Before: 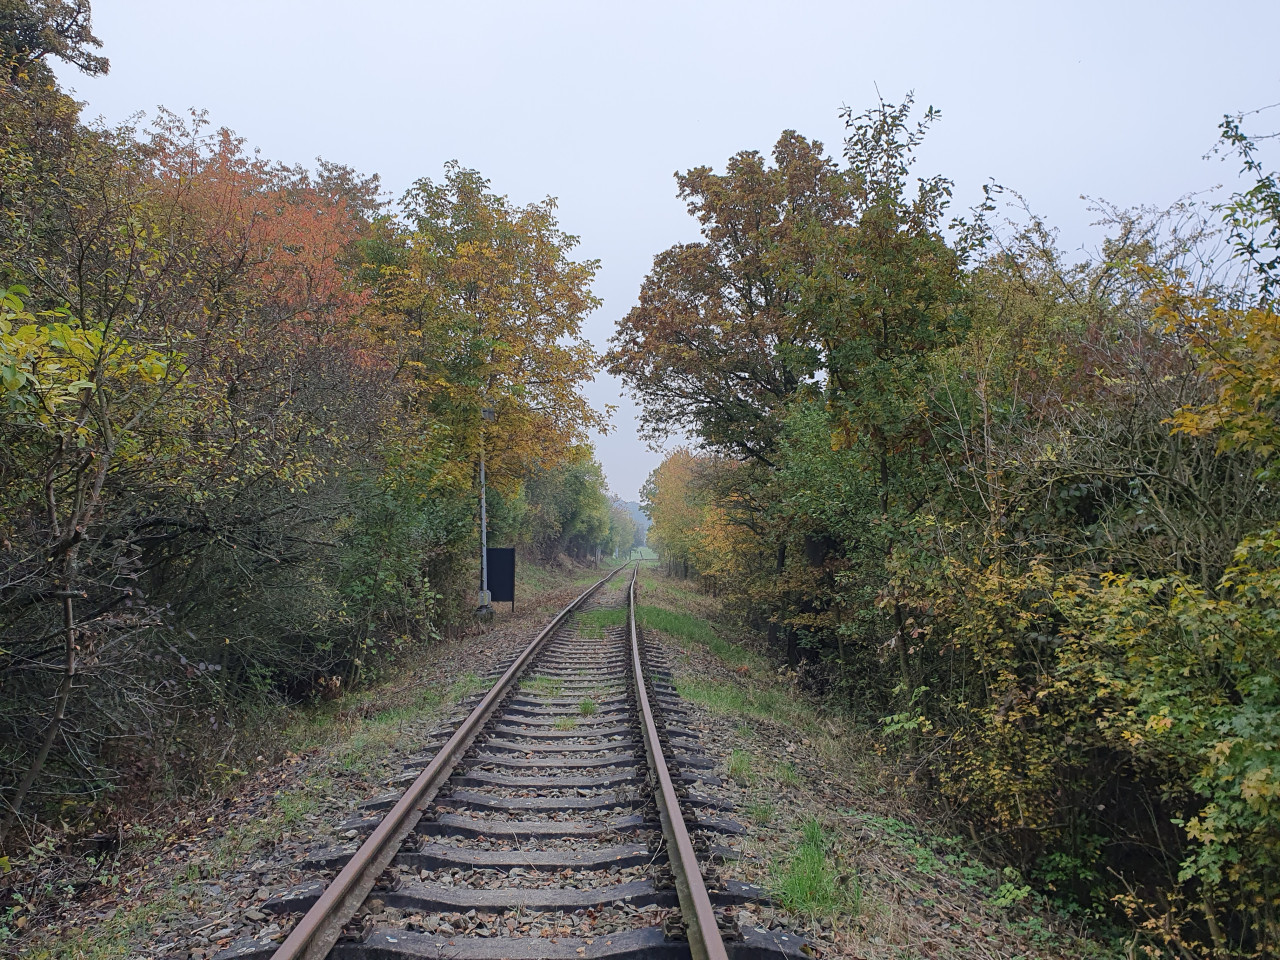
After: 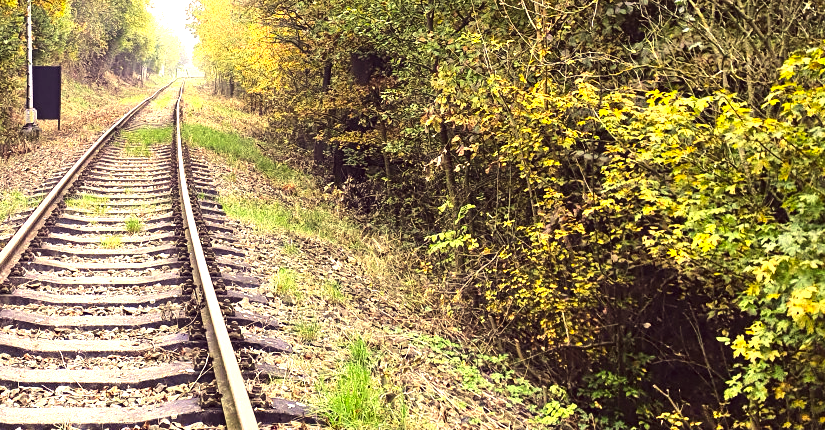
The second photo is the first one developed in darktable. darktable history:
exposure: black level correction 0, exposure 1.2 EV, compensate exposure bias true, compensate highlight preservation false
white balance: red 1.066, blue 1.119
tone equalizer: -8 EV -1.08 EV, -7 EV -1.01 EV, -6 EV -0.867 EV, -5 EV -0.578 EV, -3 EV 0.578 EV, -2 EV 0.867 EV, -1 EV 1.01 EV, +0 EV 1.08 EV, edges refinement/feathering 500, mask exposure compensation -1.57 EV, preserve details no
color correction: highlights a* -0.482, highlights b* 40, shadows a* 9.8, shadows b* -0.161
crop and rotate: left 35.509%, top 50.238%, bottom 4.934%
